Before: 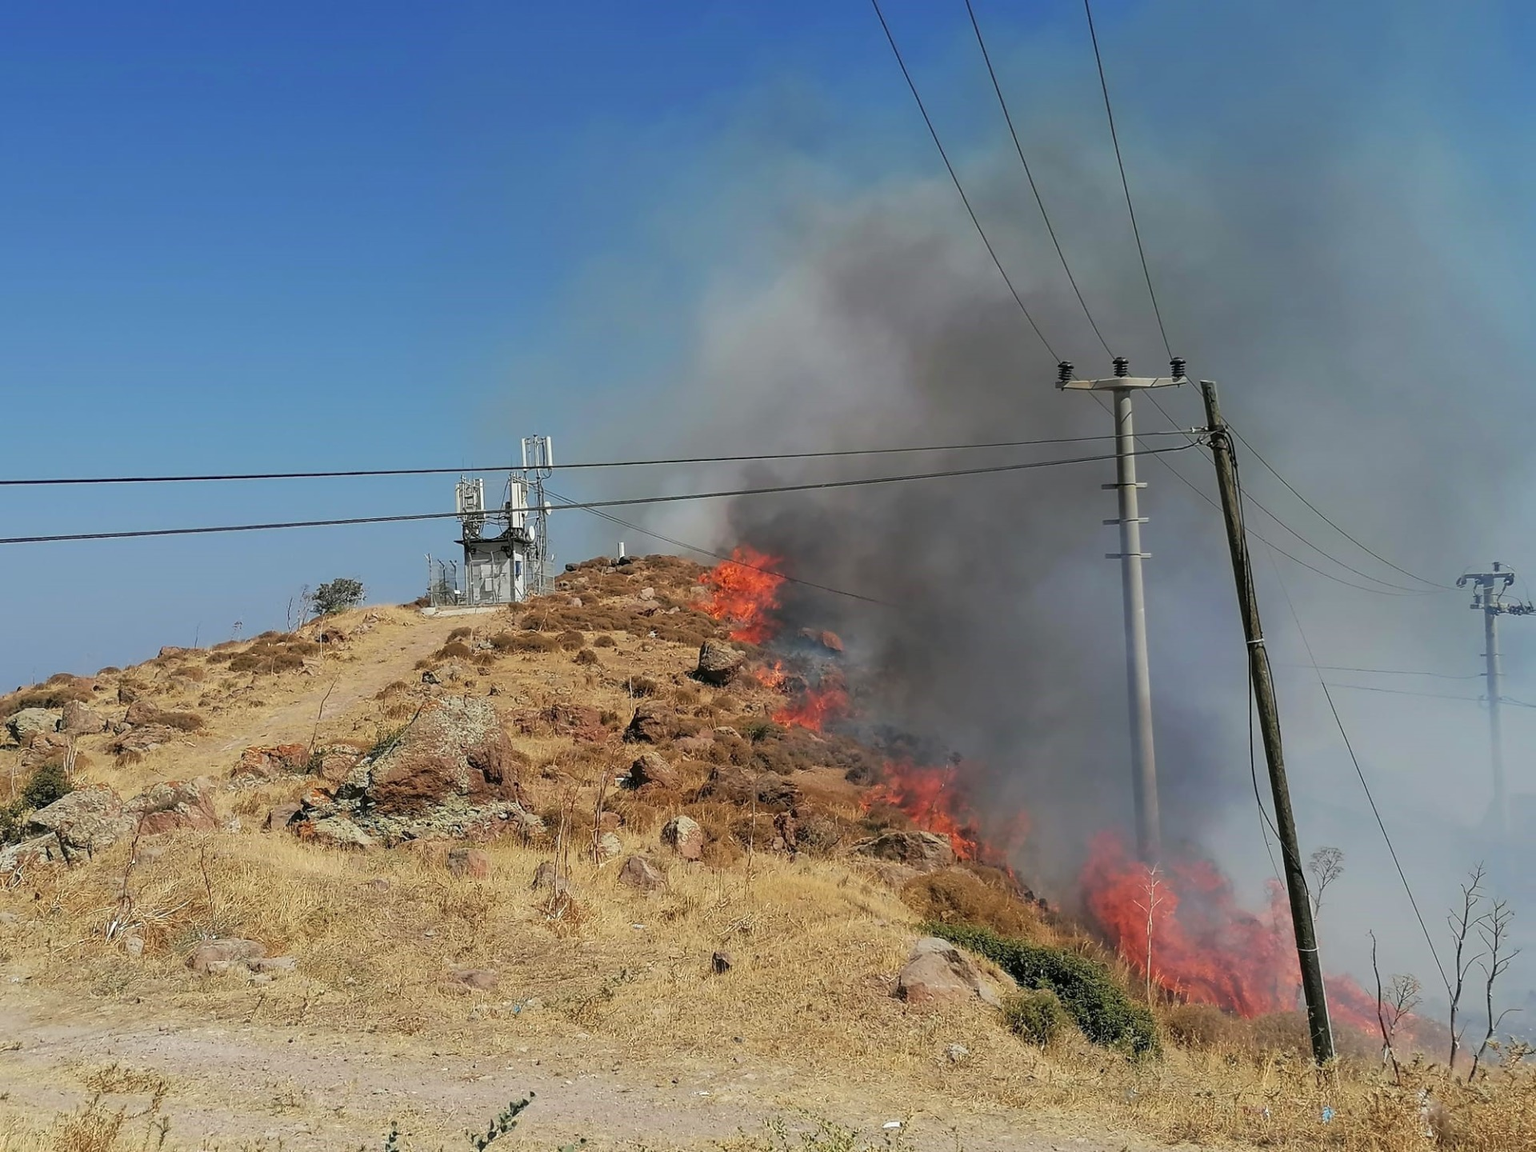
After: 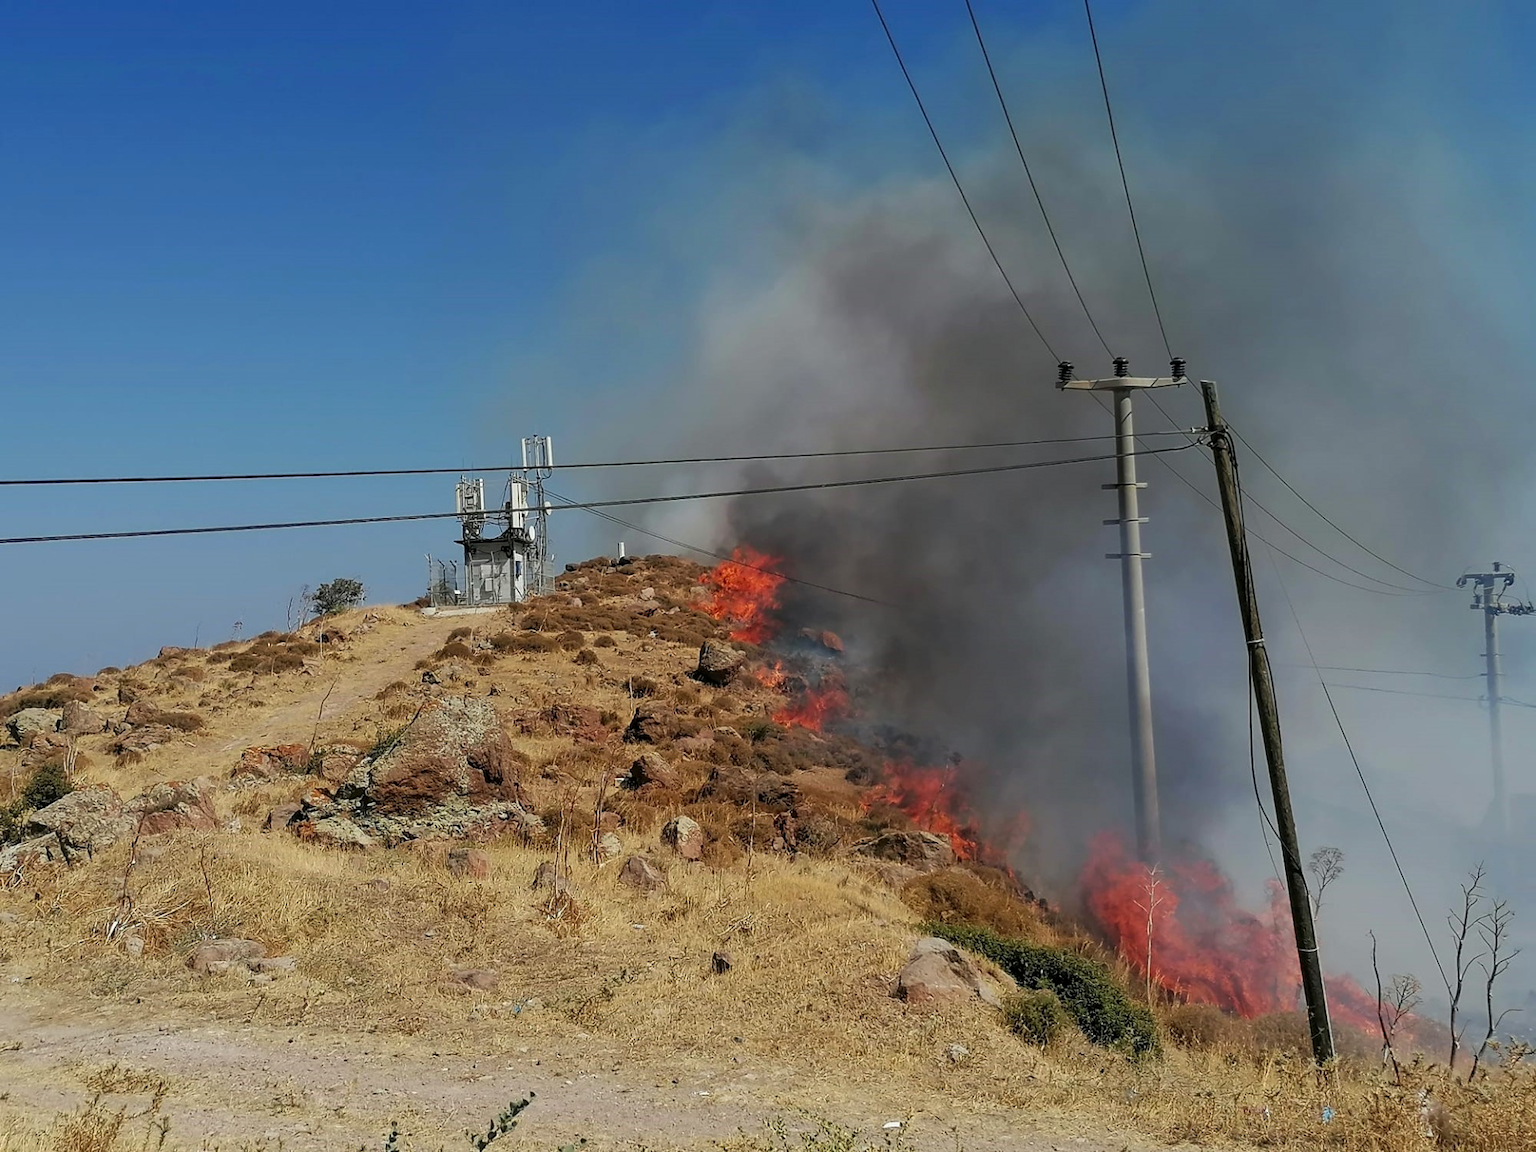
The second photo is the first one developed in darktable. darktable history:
levels: levels [0.016, 0.5, 0.996]
contrast brightness saturation: brightness -0.091
